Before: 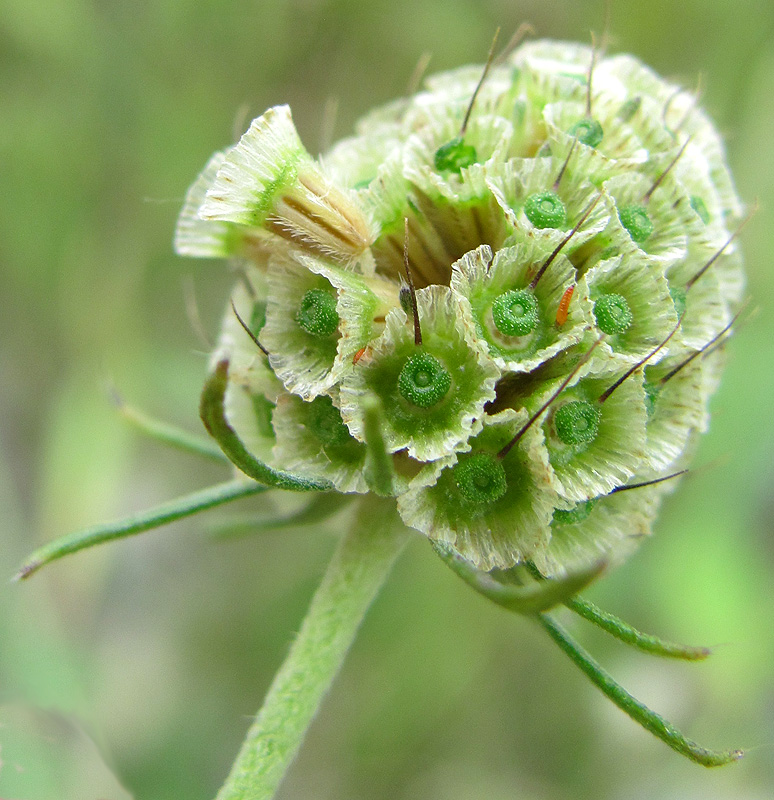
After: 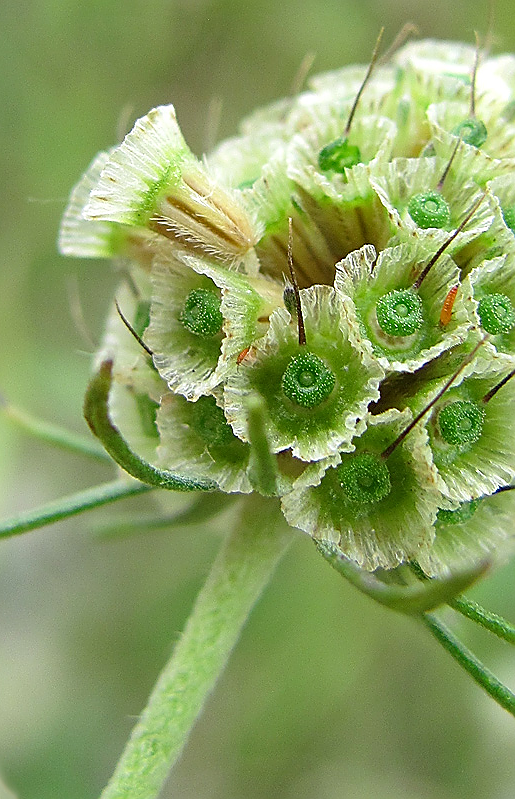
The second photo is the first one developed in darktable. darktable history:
sharpen: radius 1.4, amount 1.25, threshold 0.7
crop and rotate: left 15.055%, right 18.278%
